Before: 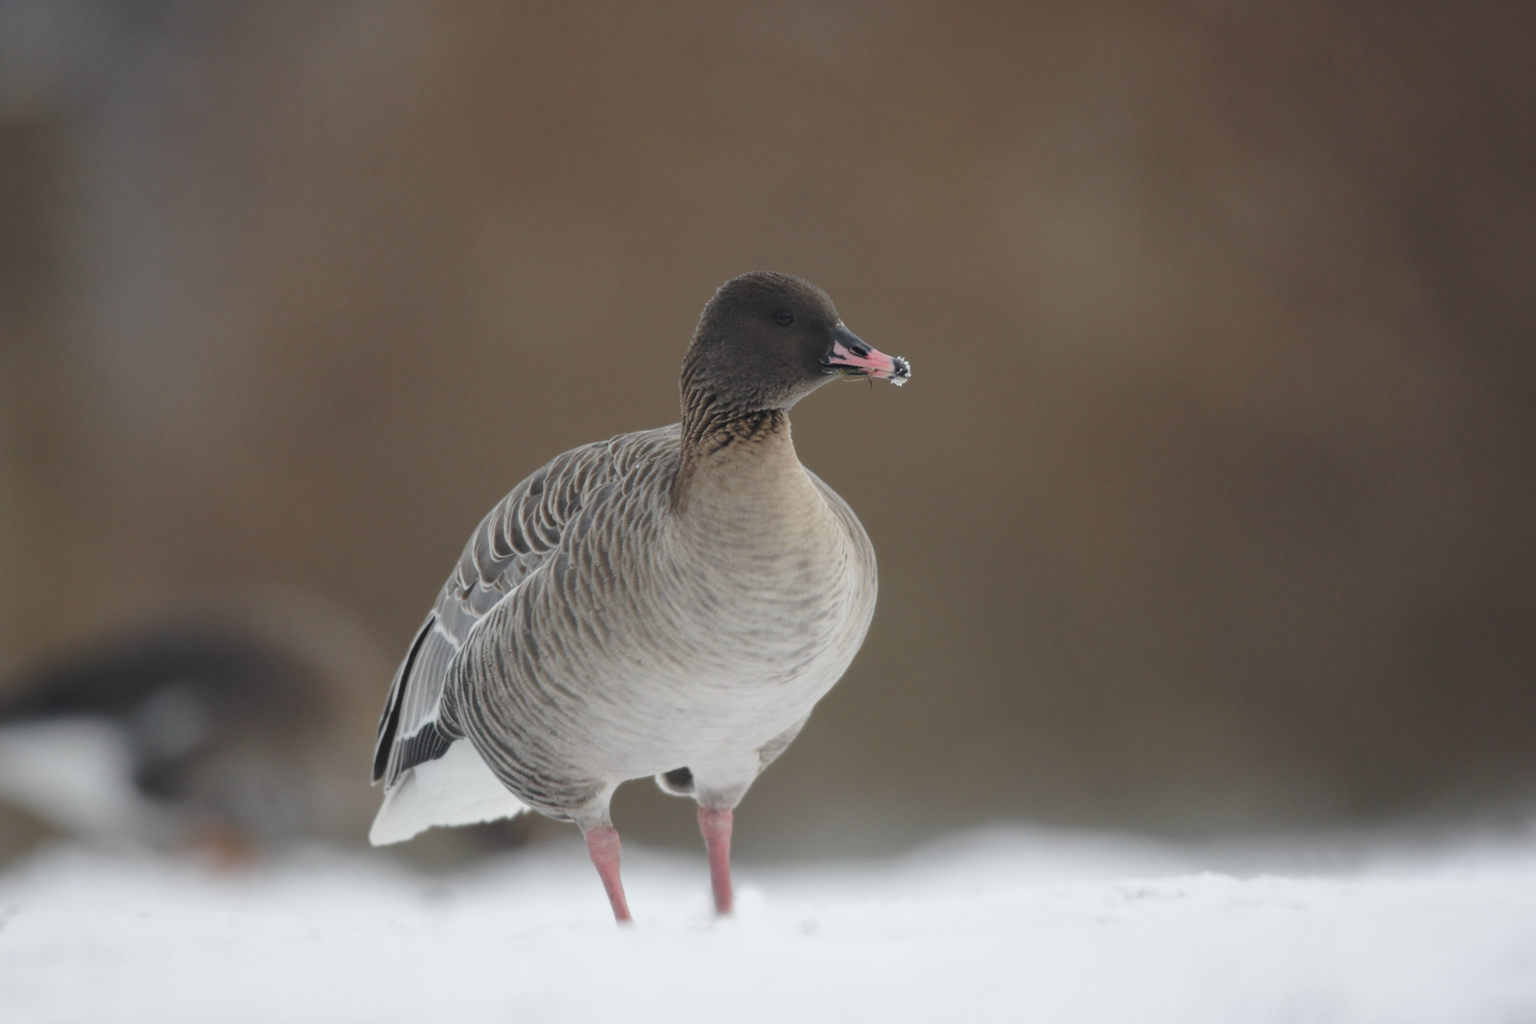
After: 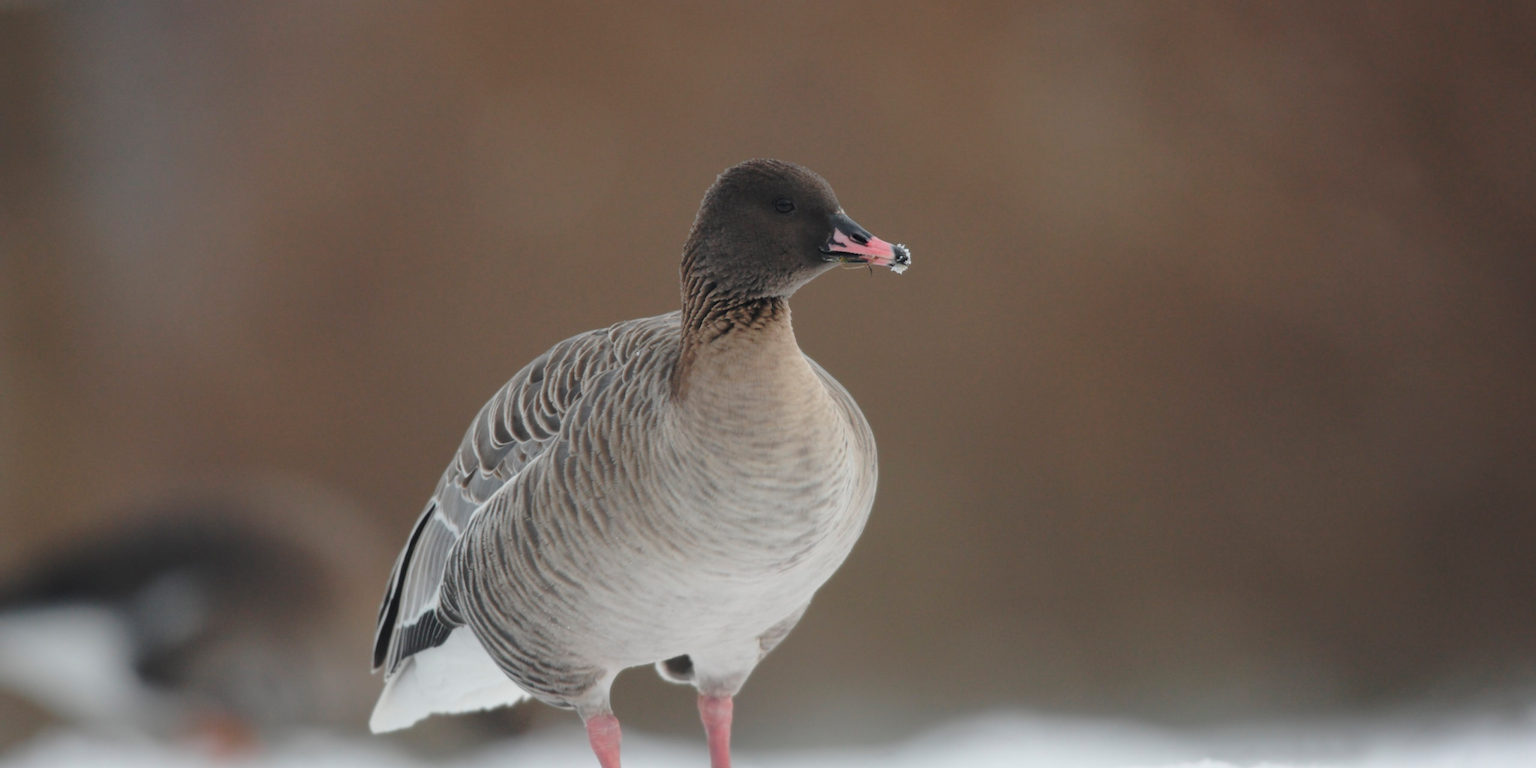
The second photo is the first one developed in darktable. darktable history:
crop: top 11.03%, bottom 13.908%
